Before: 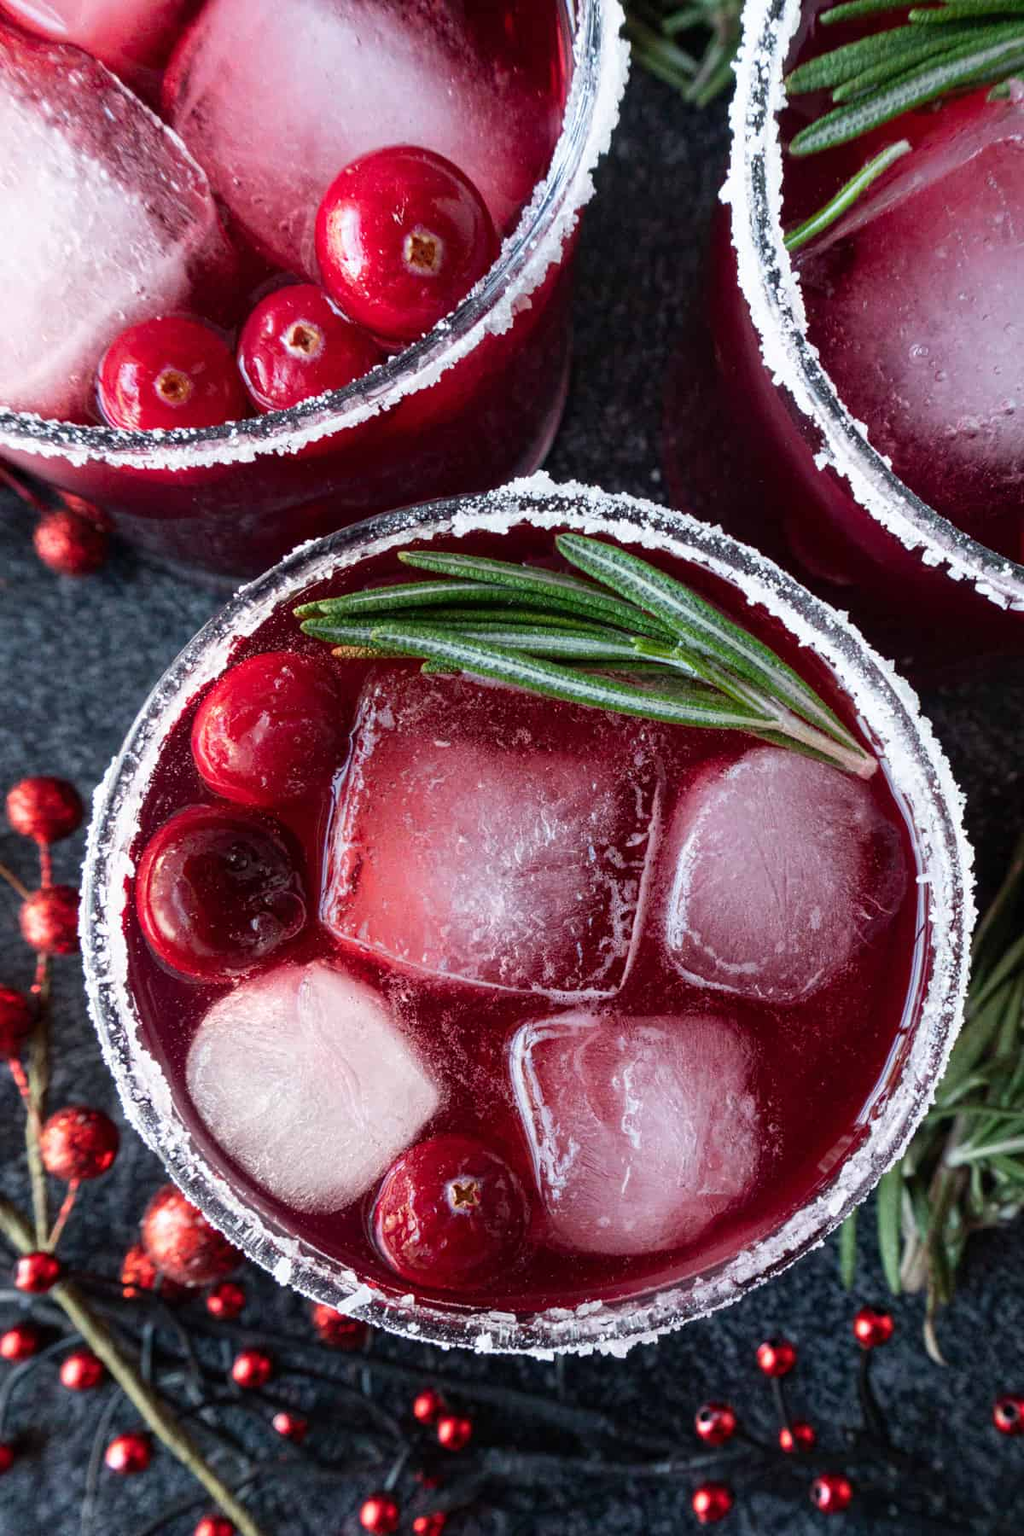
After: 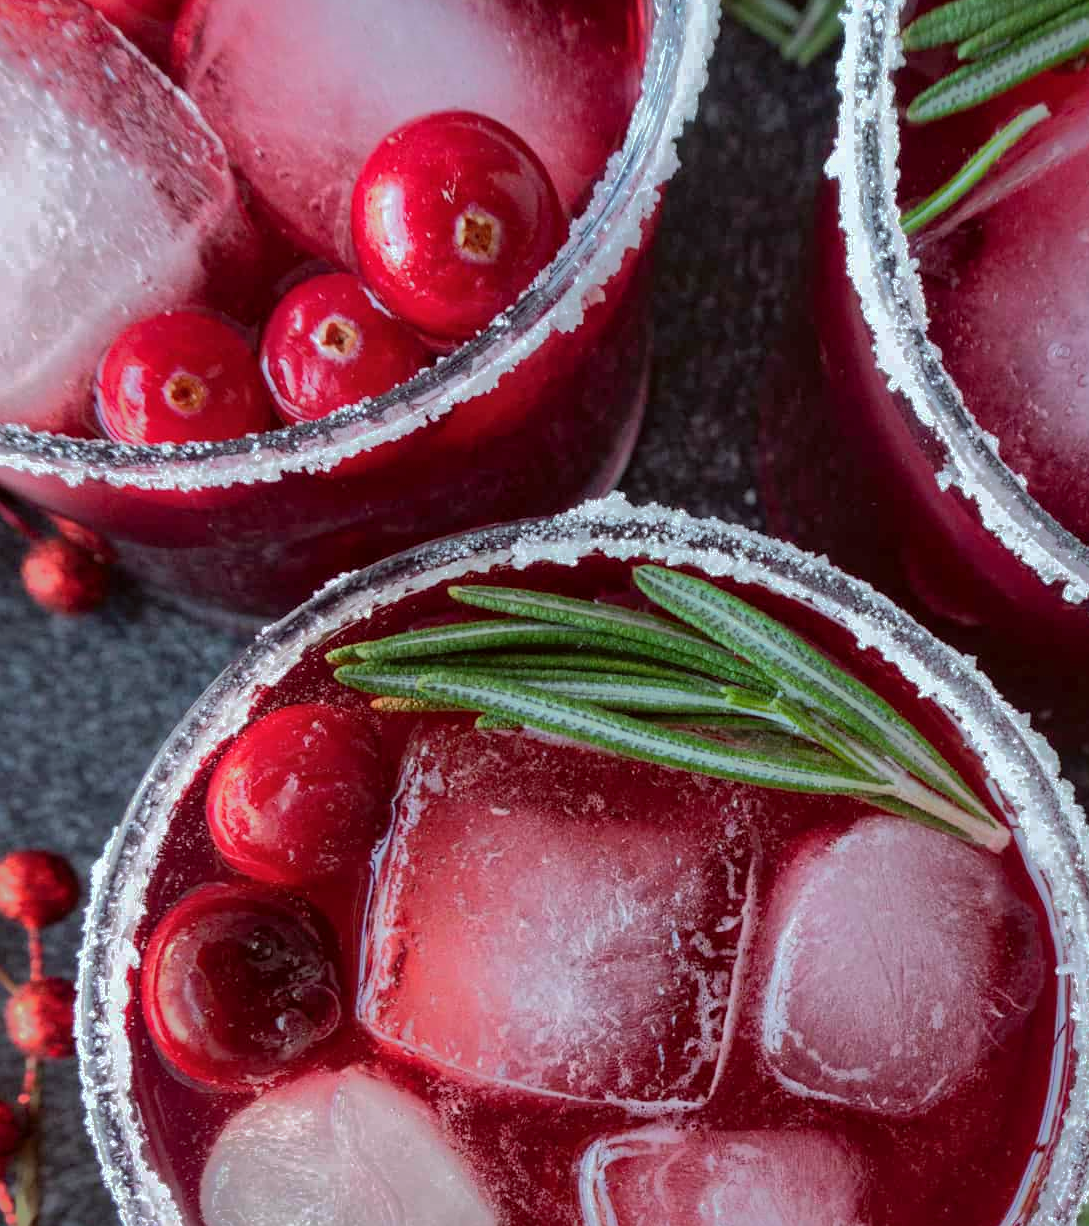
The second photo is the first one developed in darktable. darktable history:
crop: left 1.542%, top 3.355%, right 7.638%, bottom 28.512%
color correction: highlights a* -4.87, highlights b* -3.47, shadows a* 3.94, shadows b* 4.29
shadows and highlights: shadows 39.11, highlights -75.98
